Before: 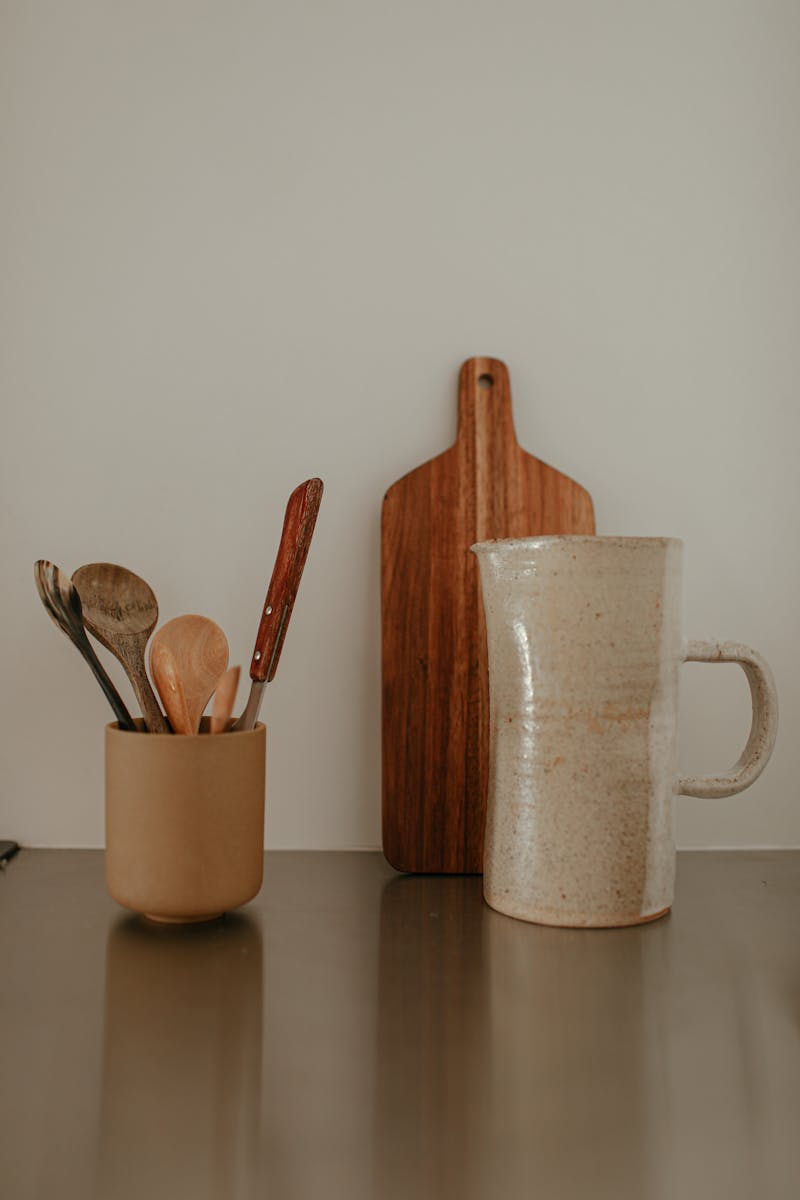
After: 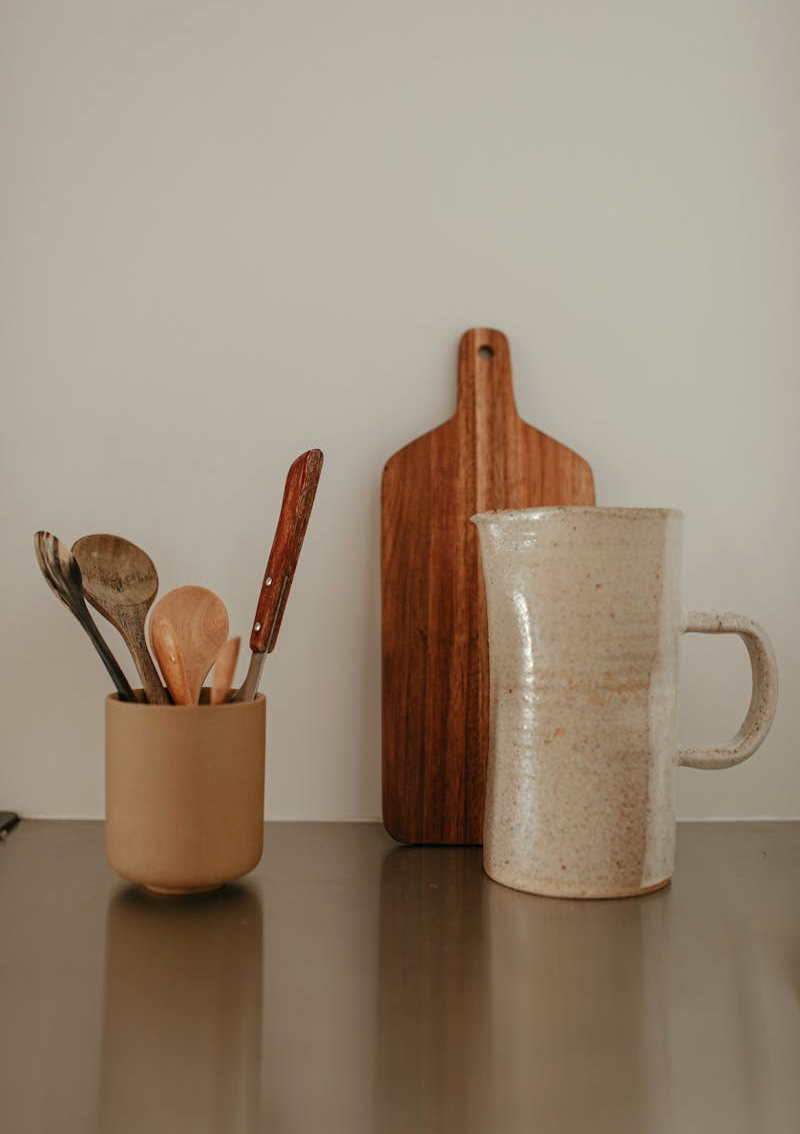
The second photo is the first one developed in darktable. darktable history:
crop and rotate: top 2.479%, bottom 3.018%
exposure: black level correction 0, exposure 0.2 EV, compensate exposure bias true, compensate highlight preservation false
